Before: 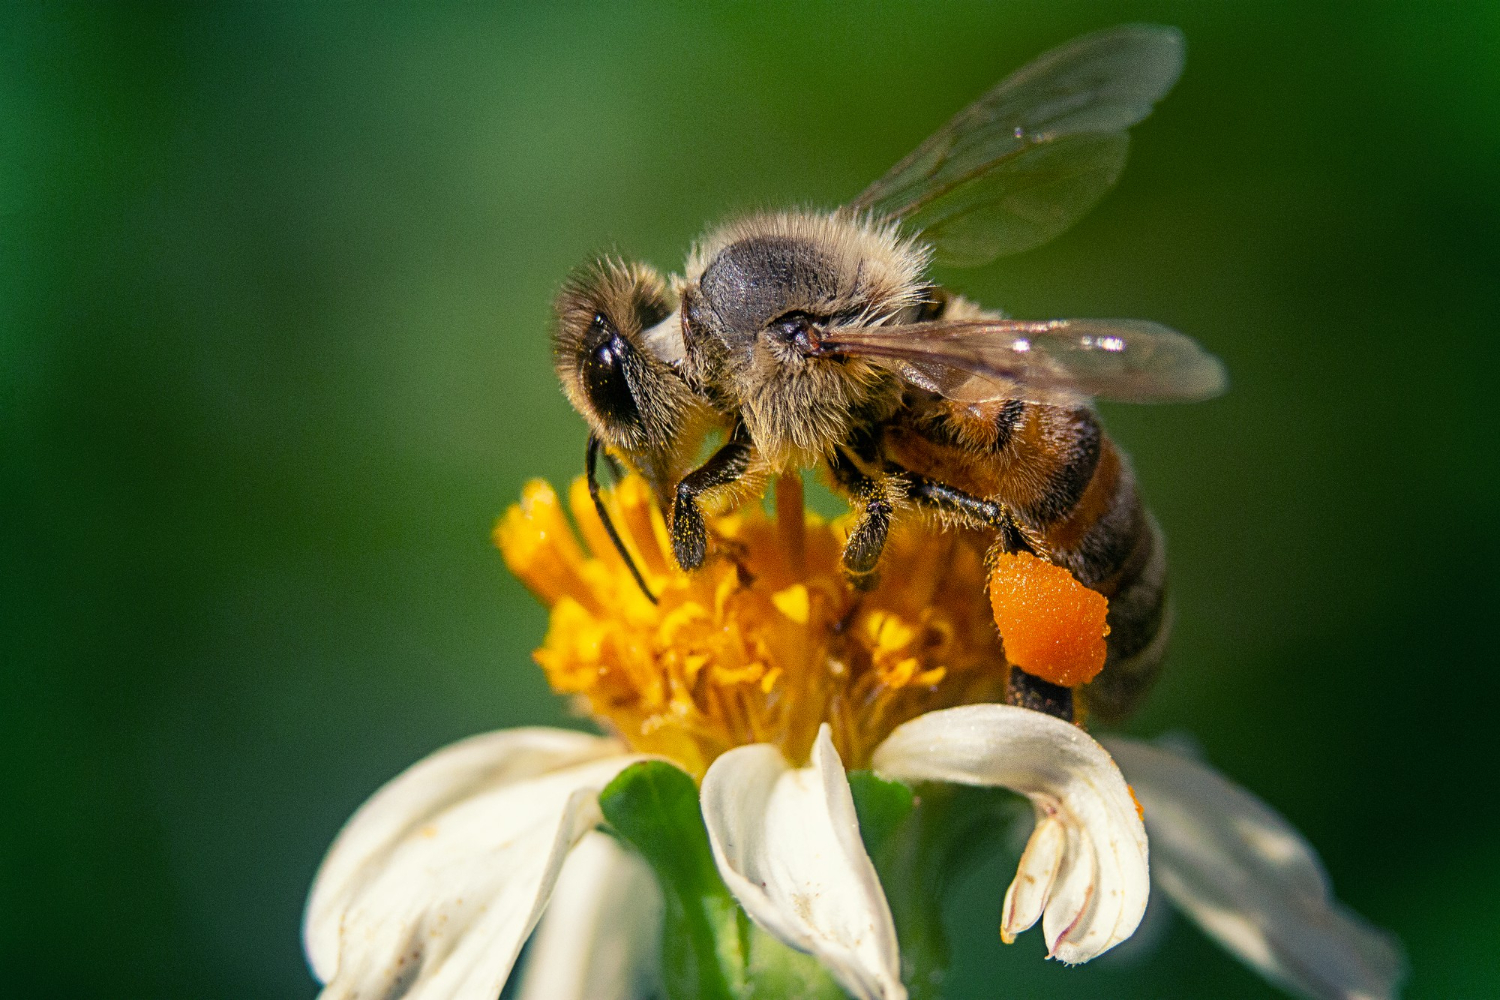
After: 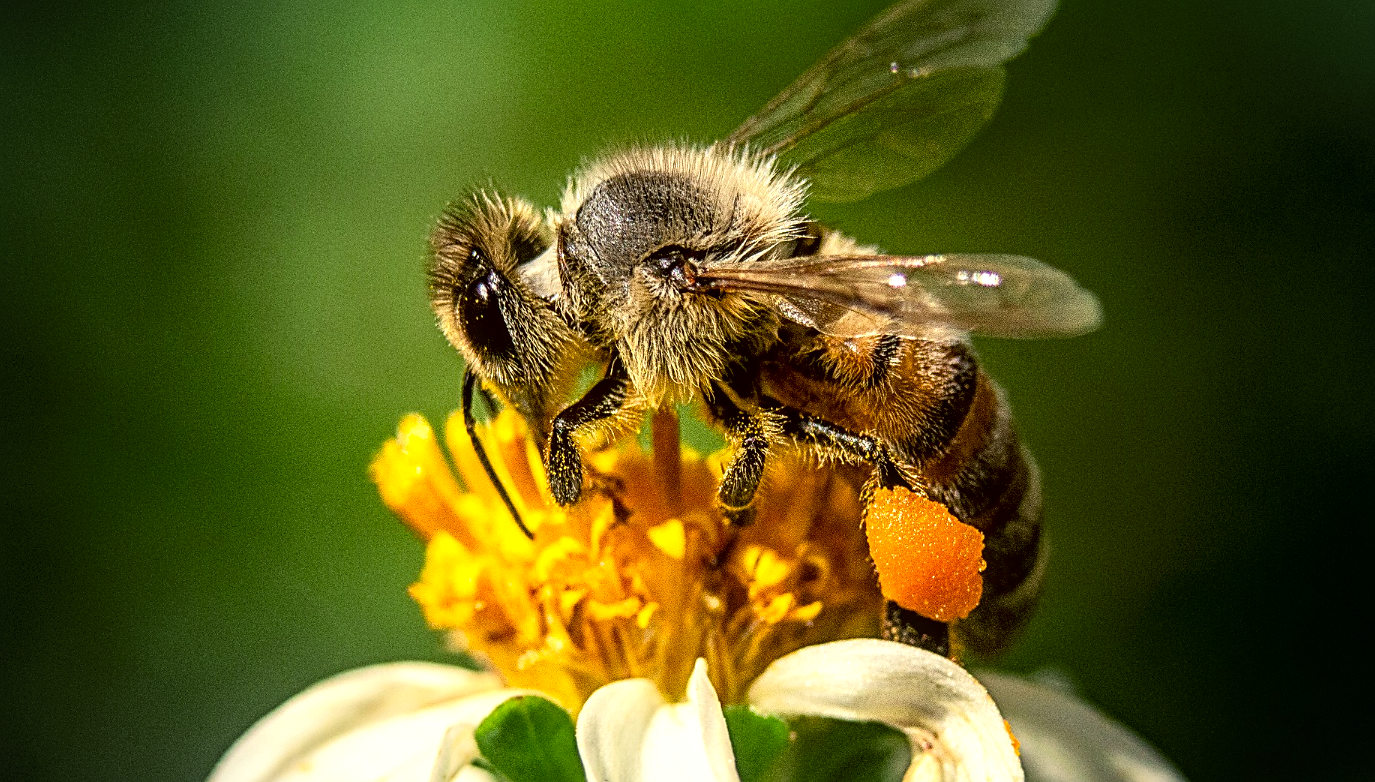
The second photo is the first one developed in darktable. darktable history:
tone curve: curves: ch0 [(0, 0) (0.118, 0.034) (0.182, 0.124) (0.265, 0.214) (0.504, 0.508) (0.783, 0.825) (1, 1)], color space Lab, independent channels
color correction: highlights a* -1.19, highlights b* 9.98, shadows a* 0.602, shadows b* 19.5
crop: left 8.276%, top 6.526%, bottom 15.252%
vignetting: fall-off start 74.85%, width/height ratio 1.079, unbound false
local contrast: detail 130%
sharpen: on, module defaults
exposure: black level correction -0.003, exposure 0.044 EV, compensate exposure bias true, compensate highlight preservation false
tone equalizer: -8 EV -0.453 EV, -7 EV -0.413 EV, -6 EV -0.305 EV, -5 EV -0.257 EV, -3 EV 0.196 EV, -2 EV 0.321 EV, -1 EV 0.374 EV, +0 EV 0.406 EV
